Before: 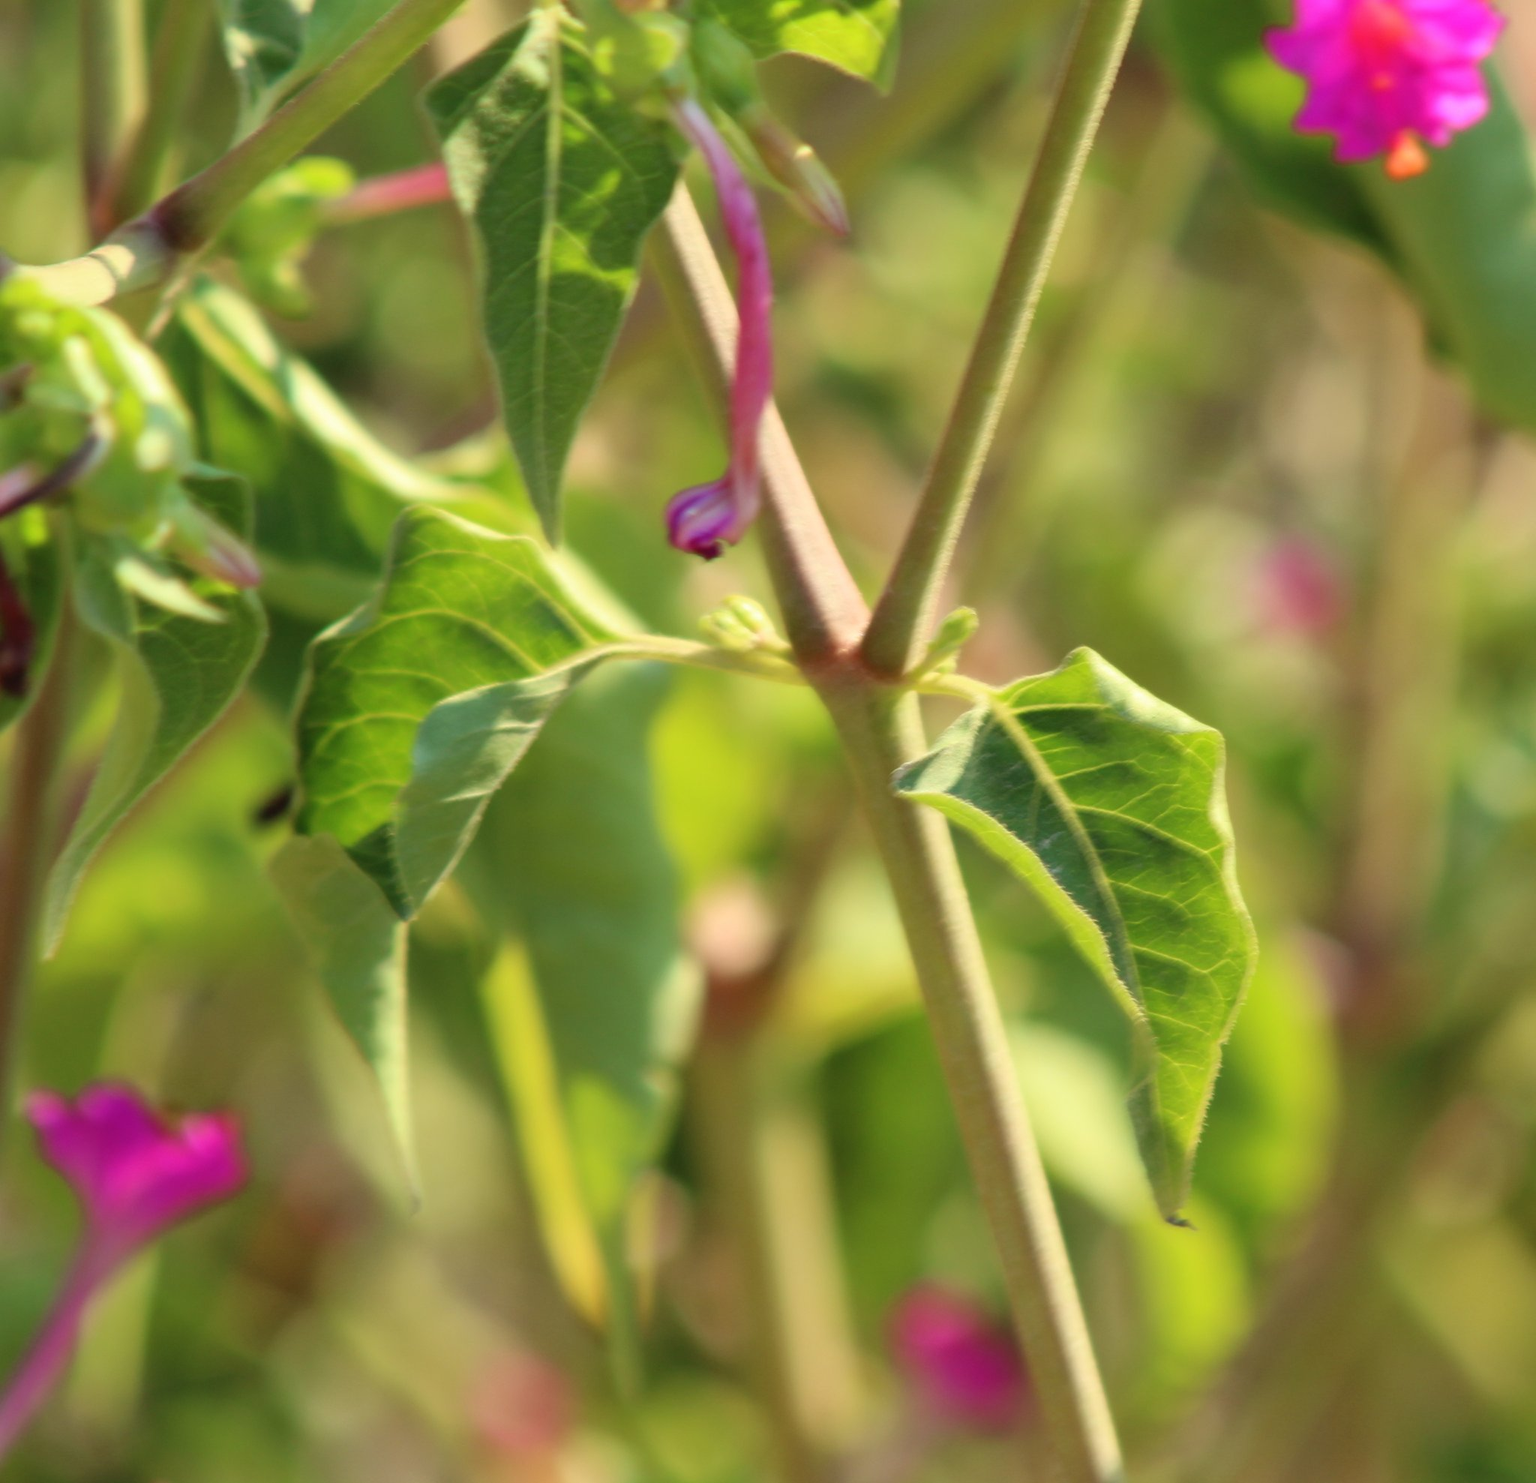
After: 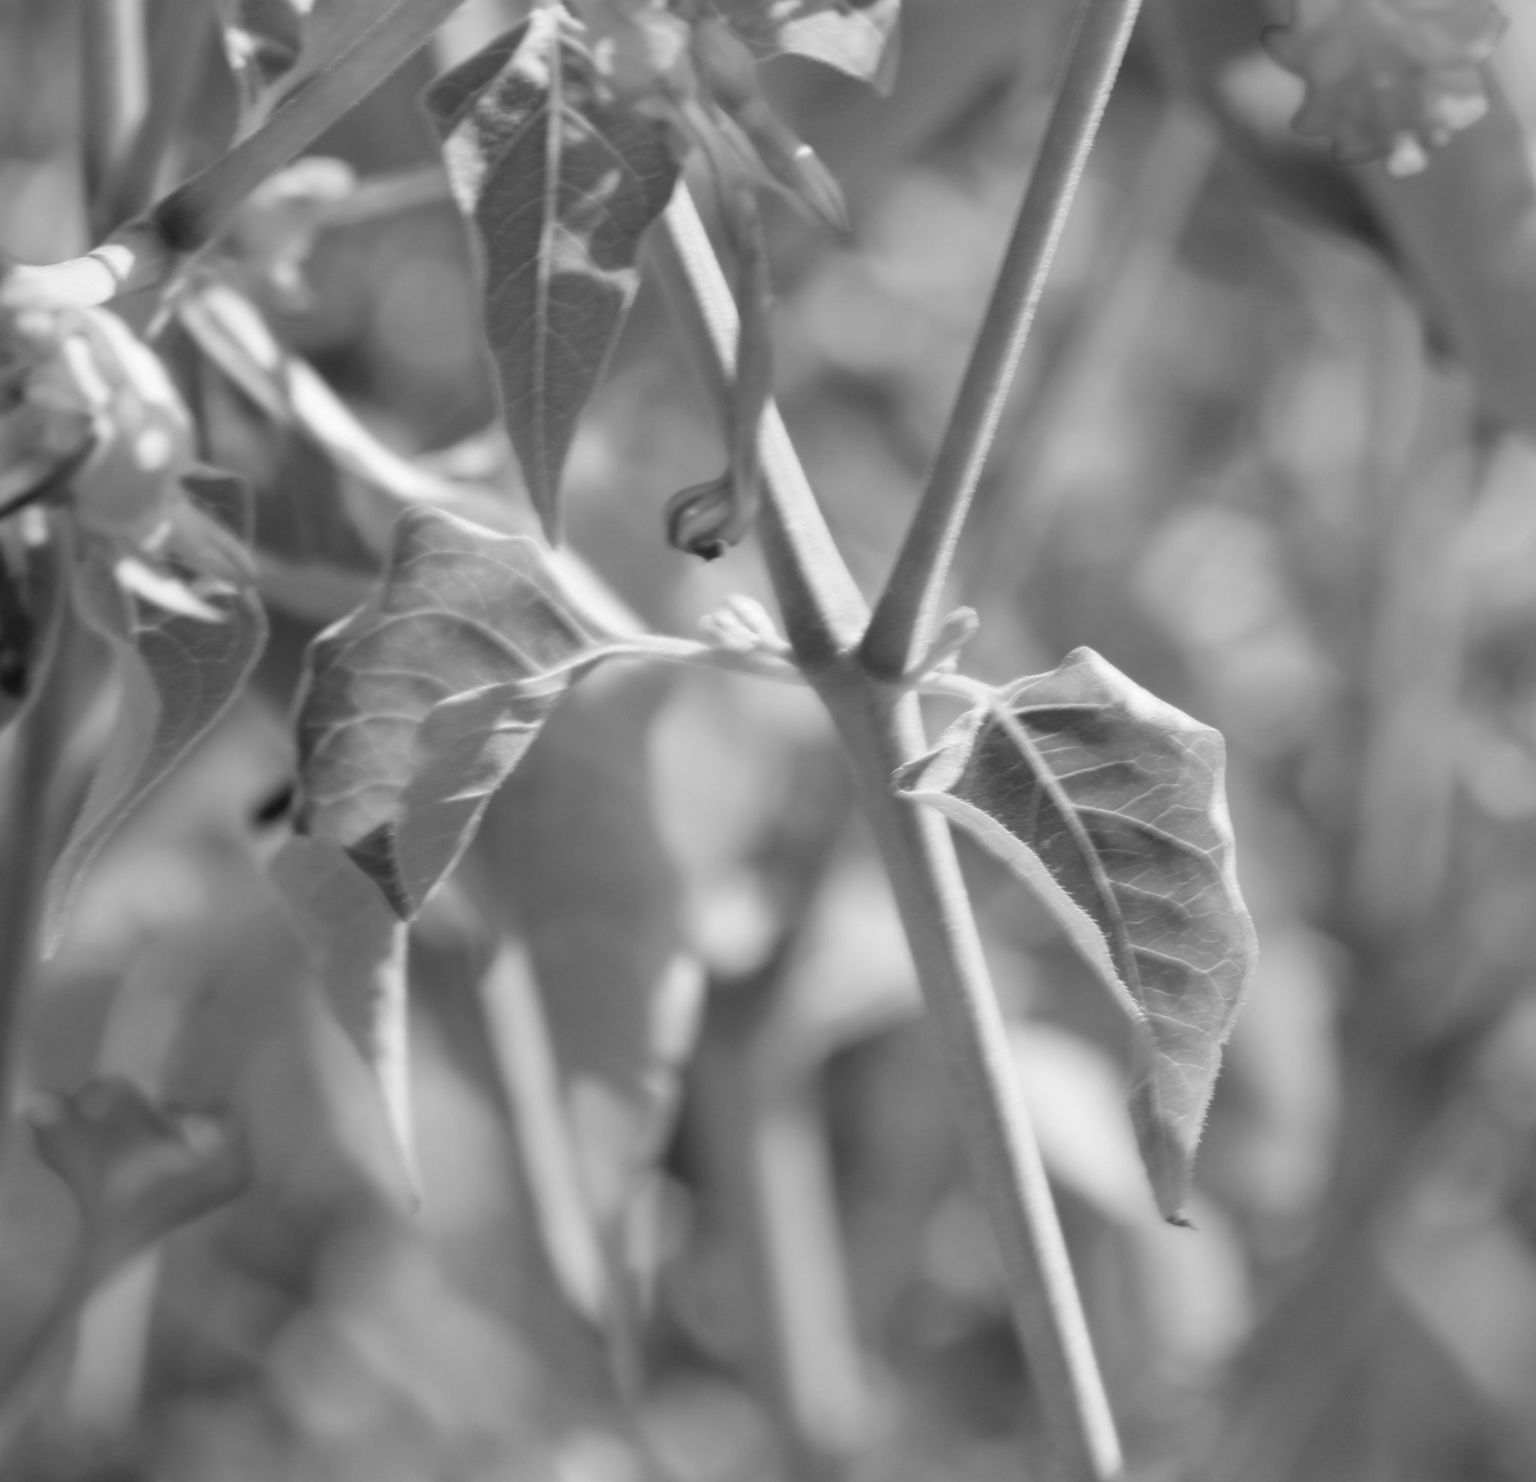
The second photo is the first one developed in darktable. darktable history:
exposure: compensate highlight preservation false
monochrome: on, module defaults
